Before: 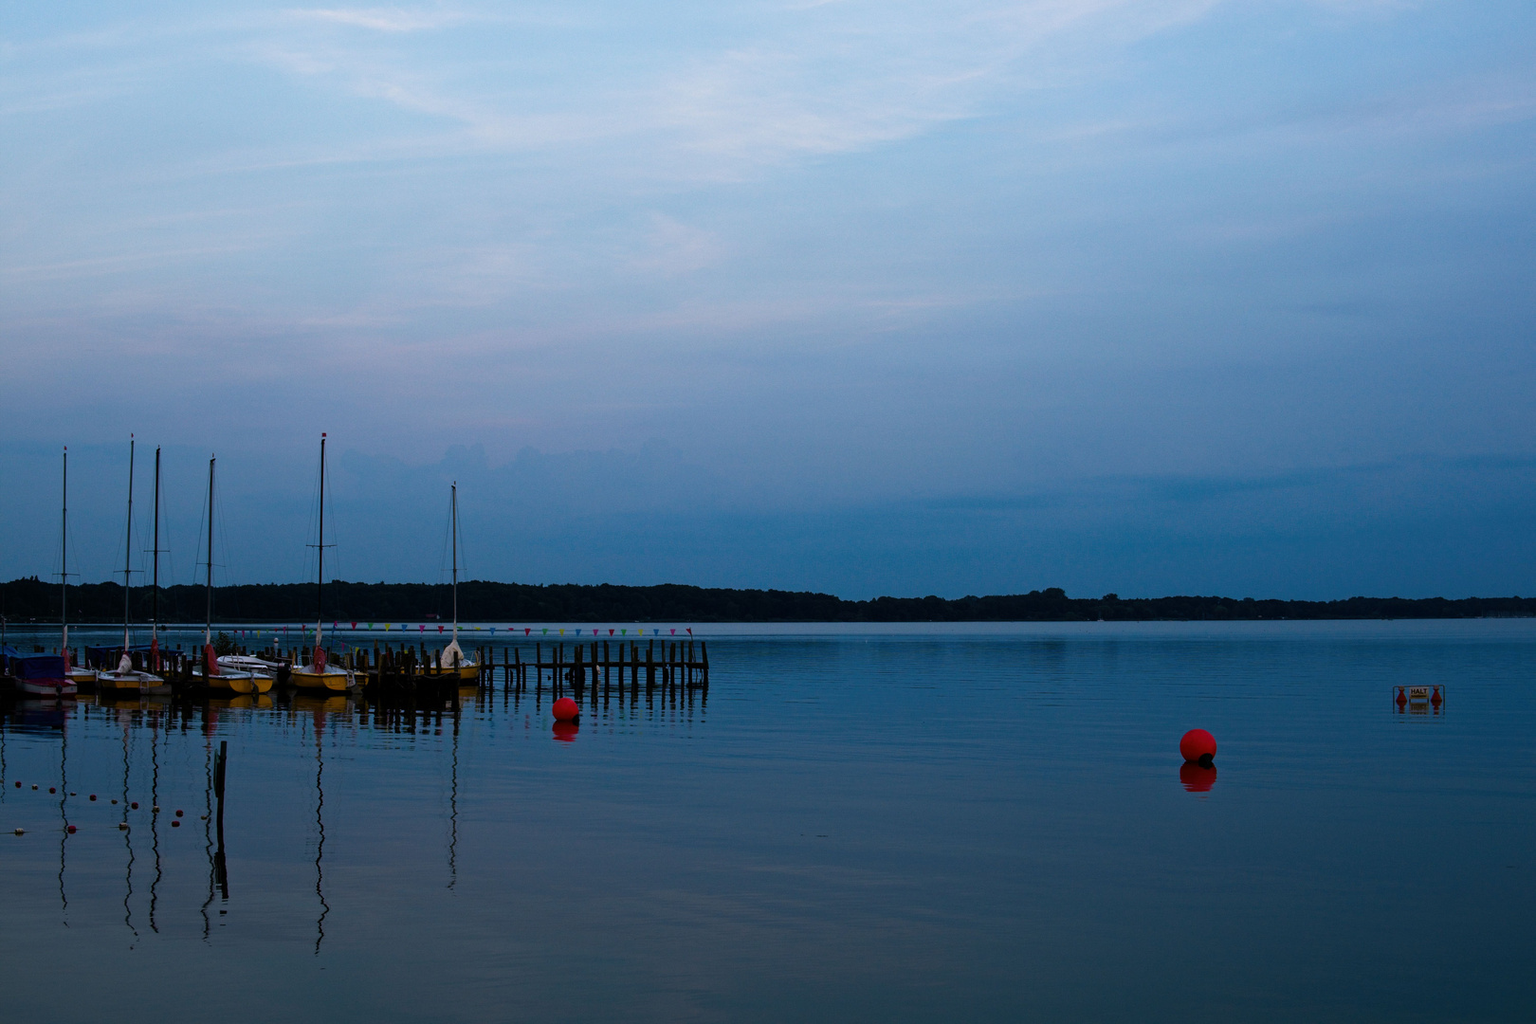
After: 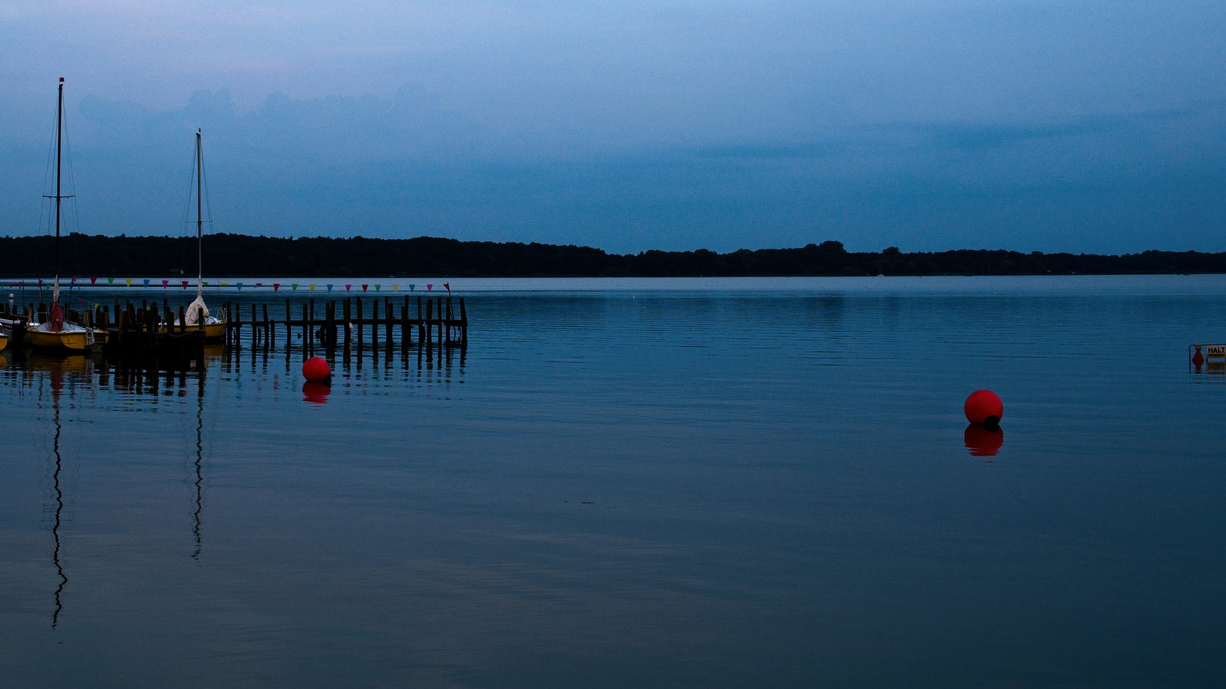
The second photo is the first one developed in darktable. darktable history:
tone equalizer: -8 EV -0.75 EV, -7 EV -0.7 EV, -6 EV -0.6 EV, -5 EV -0.4 EV, -3 EV 0.4 EV, -2 EV 0.6 EV, -1 EV 0.7 EV, +0 EV 0.75 EV, edges refinement/feathering 500, mask exposure compensation -1.57 EV, preserve details no
crop and rotate: left 17.299%, top 35.115%, right 7.015%, bottom 1.024%
